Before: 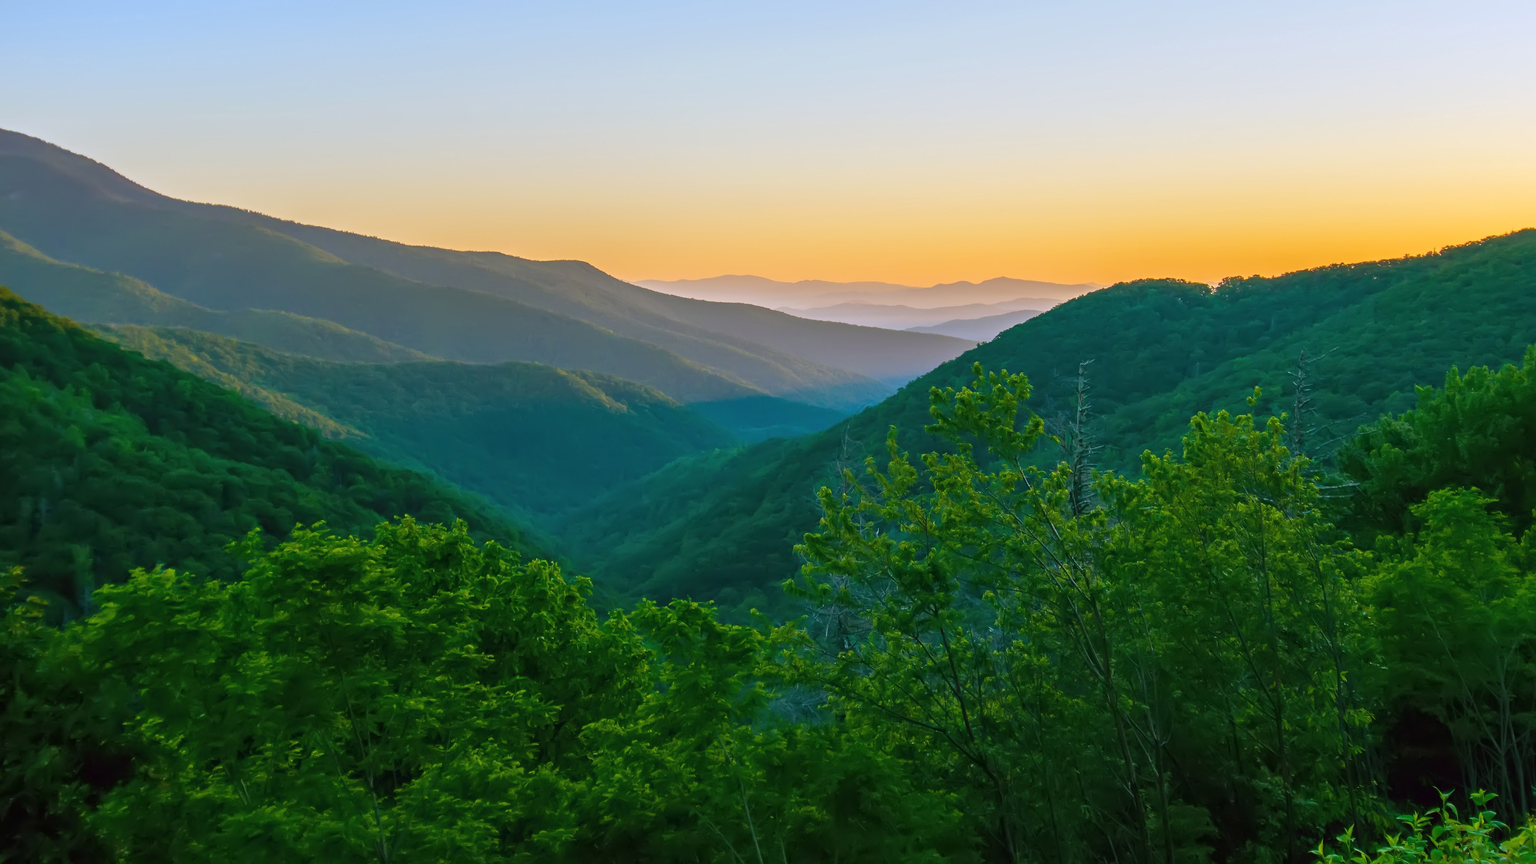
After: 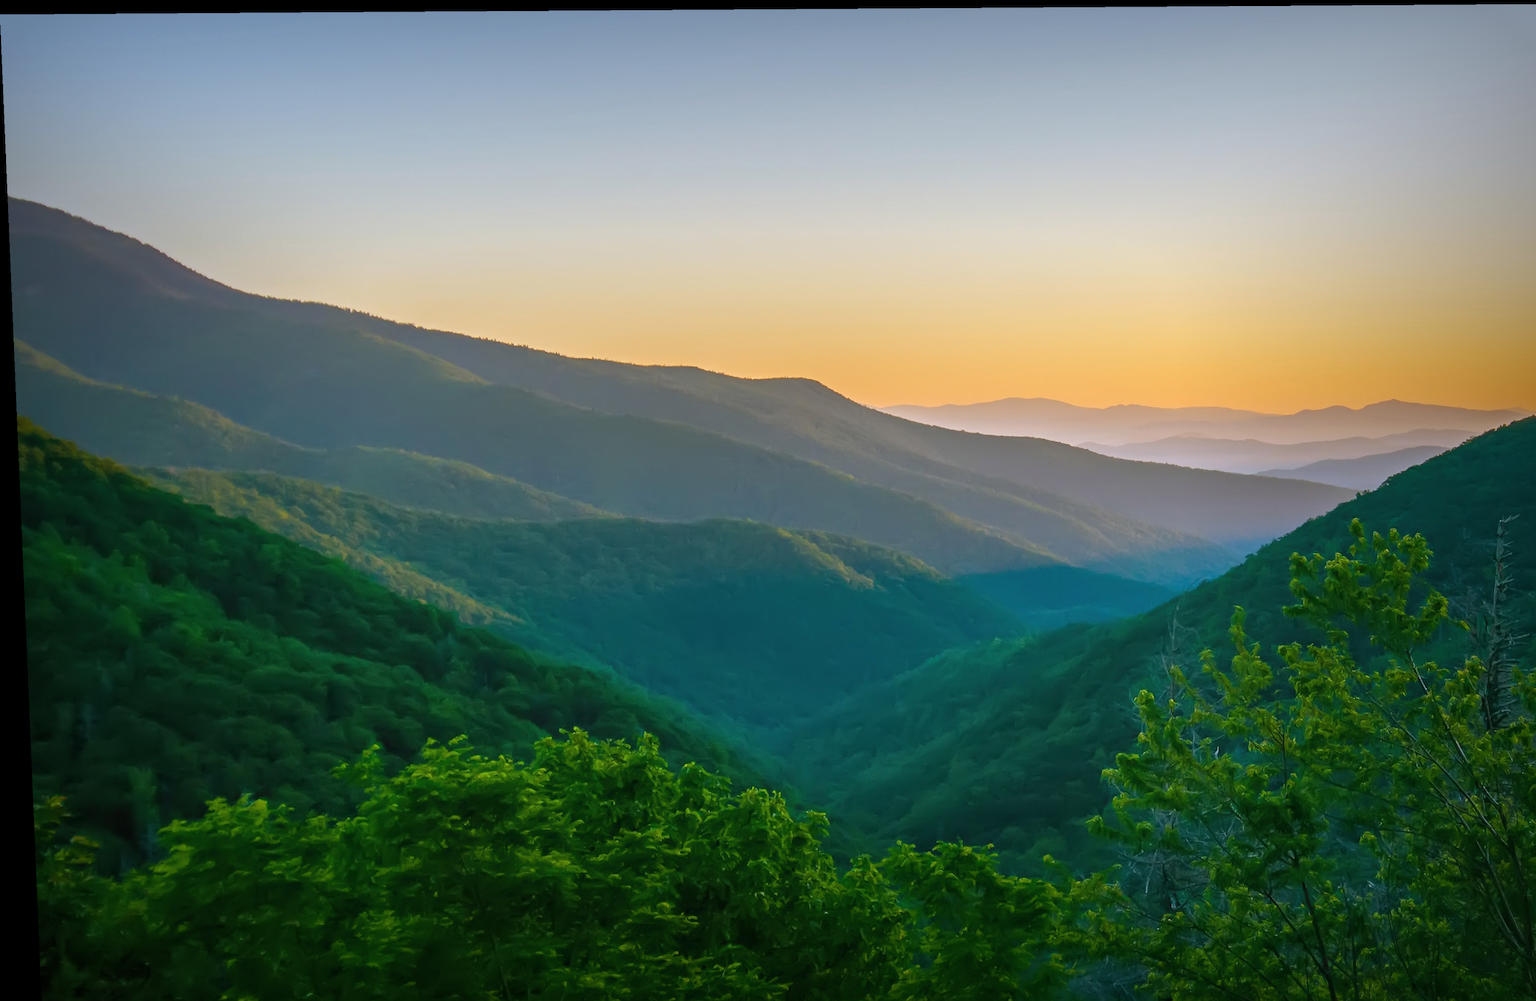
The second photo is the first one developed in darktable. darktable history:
vignetting: fall-off start 53.2%, brightness -0.594, saturation 0, automatic ratio true, width/height ratio 1.313, shape 0.22, unbound false
crop: right 28.885%, bottom 16.626%
rotate and perspective: lens shift (vertical) 0.048, lens shift (horizontal) -0.024, automatic cropping off
